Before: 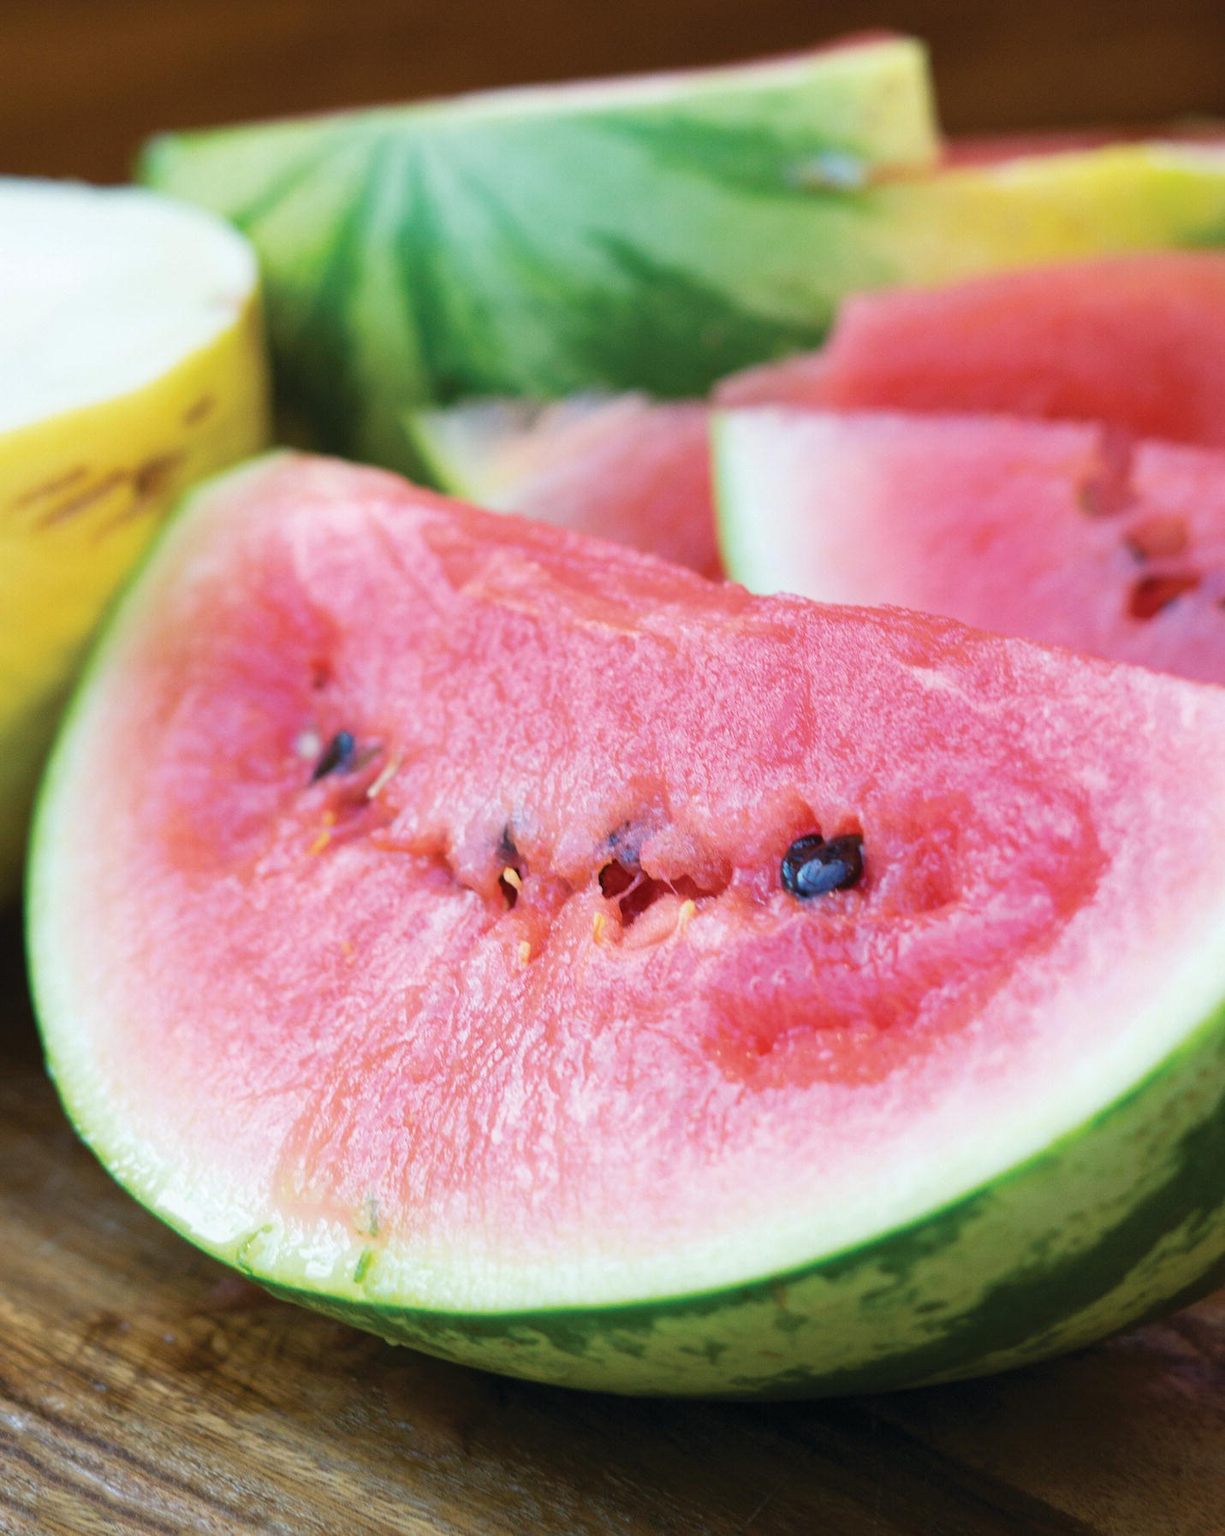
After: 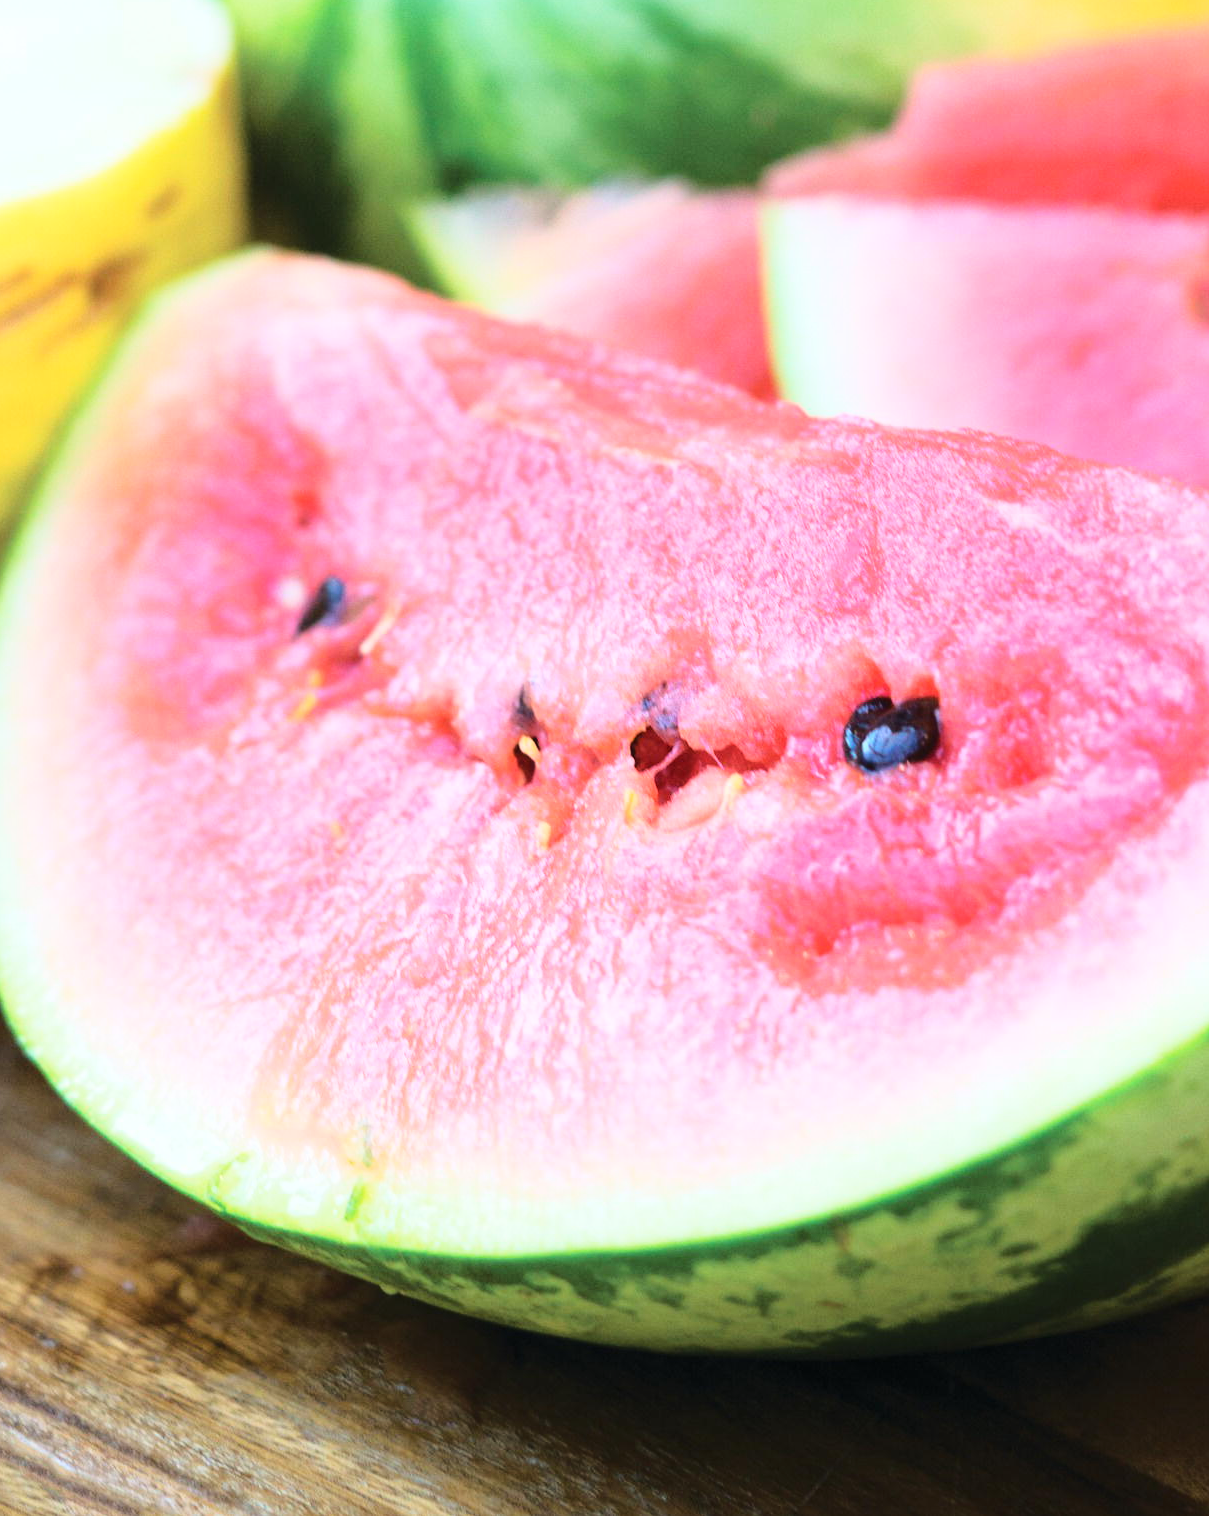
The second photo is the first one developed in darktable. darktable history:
base curve: curves: ch0 [(0, 0) (0.028, 0.03) (0.121, 0.232) (0.46, 0.748) (0.859, 0.968) (1, 1)]
crop and rotate: left 4.842%, top 15.51%, right 10.668%
